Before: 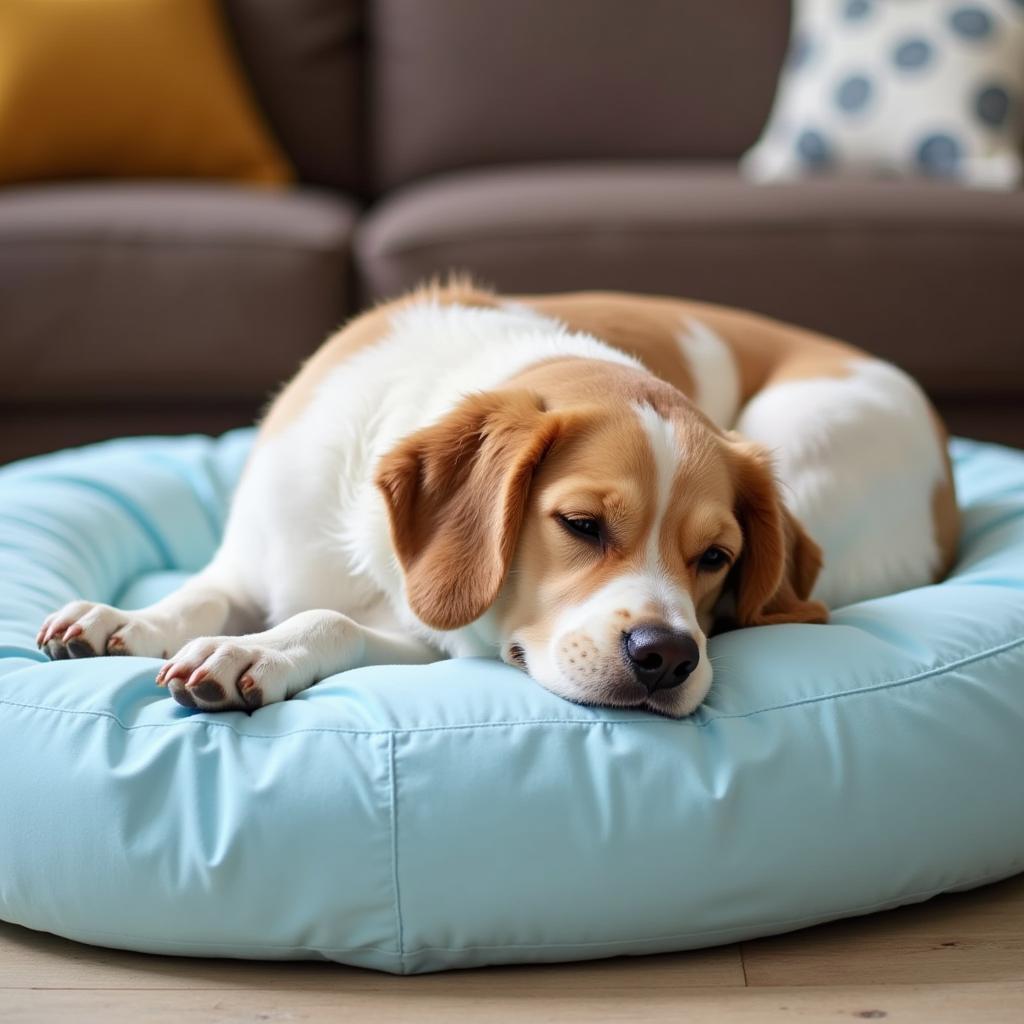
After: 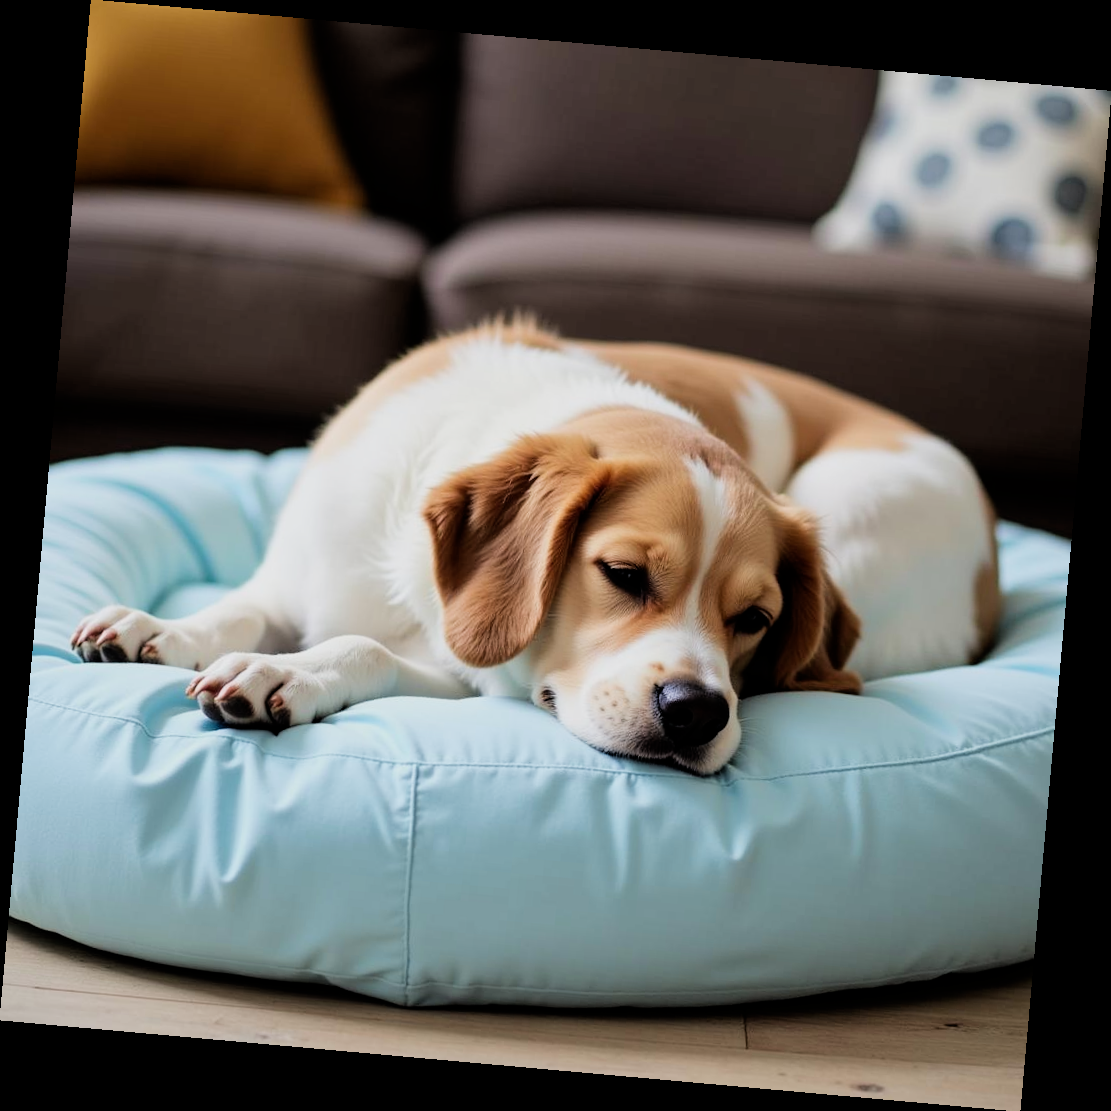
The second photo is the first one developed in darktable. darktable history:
filmic rgb: black relative exposure -5 EV, white relative exposure 3.5 EV, hardness 3.19, contrast 1.2, highlights saturation mix -50%
rotate and perspective: rotation 5.12°, automatic cropping off
